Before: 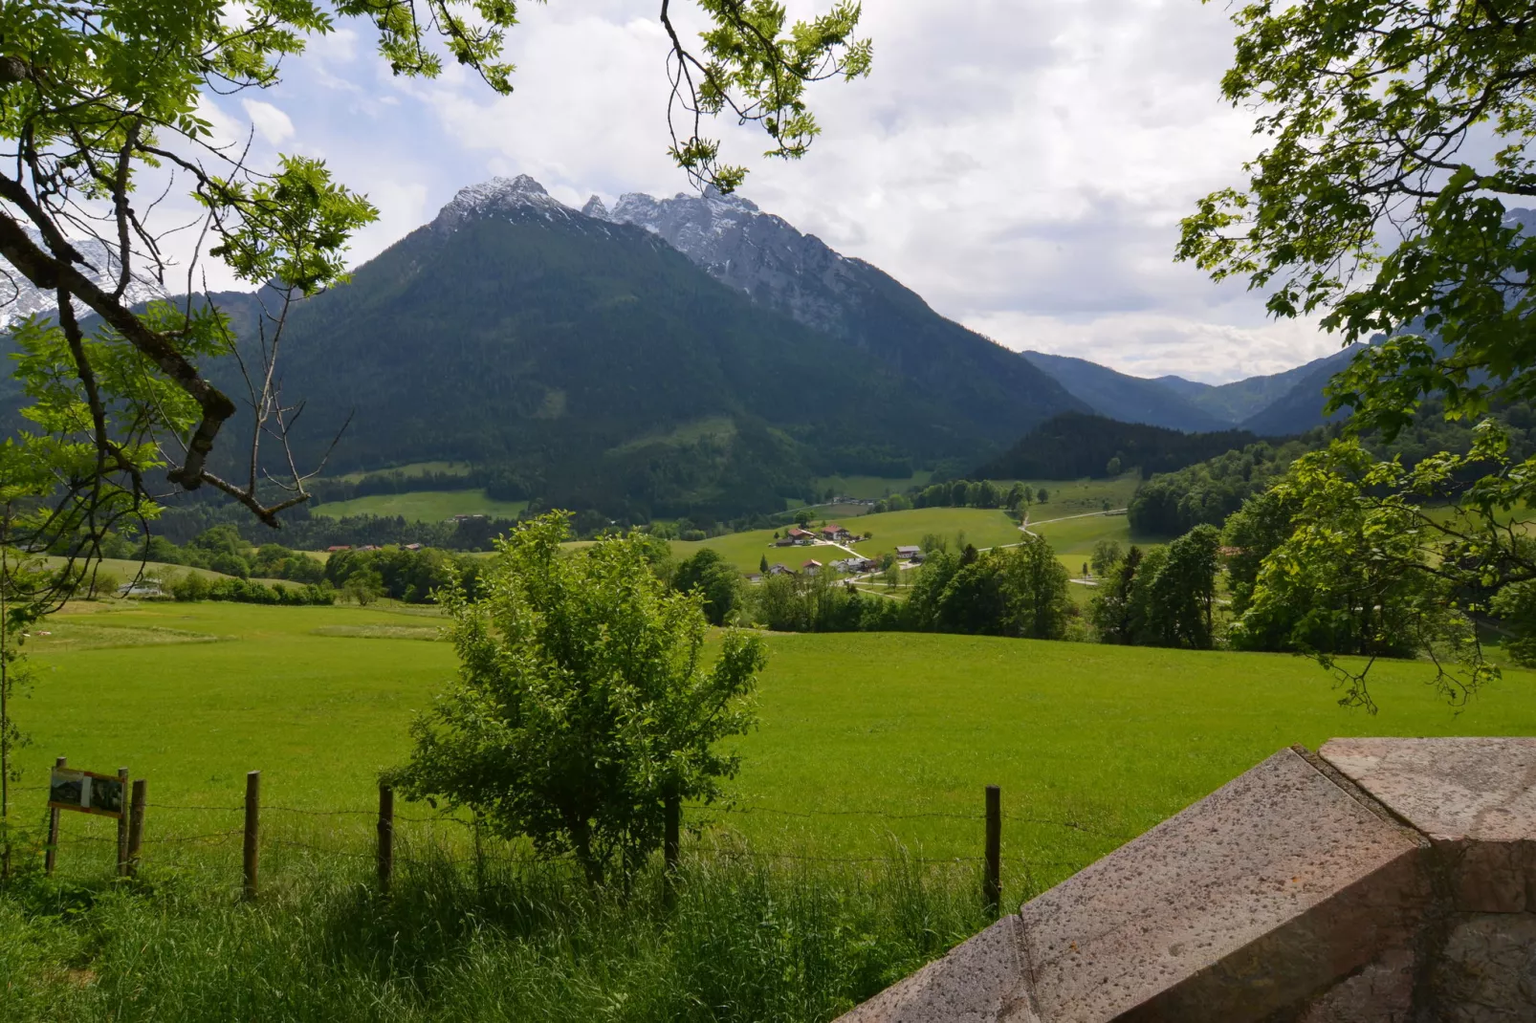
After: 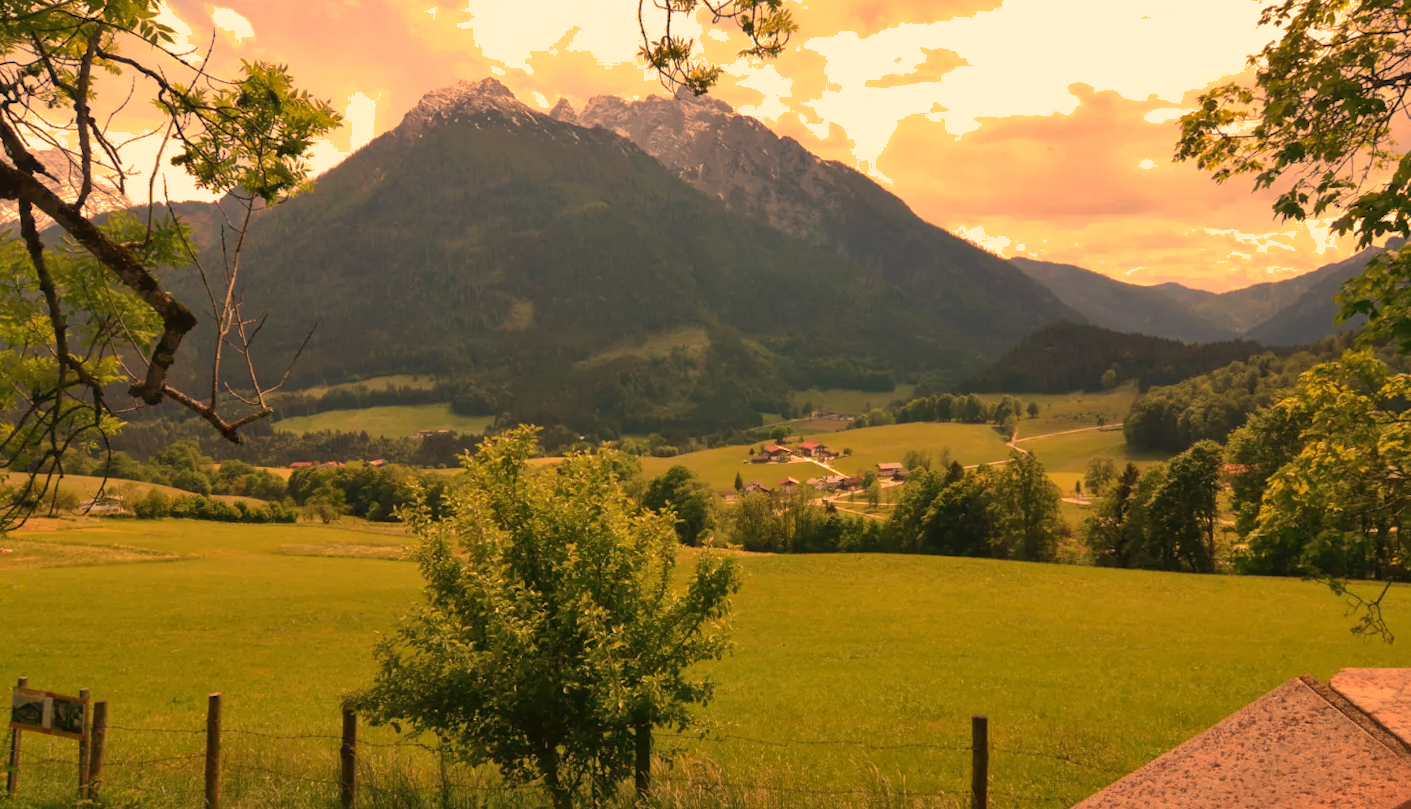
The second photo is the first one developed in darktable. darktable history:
white balance: red 1.467, blue 0.684
crop and rotate: left 2.425%, top 11.305%, right 9.6%, bottom 15.08%
shadows and highlights: on, module defaults
rotate and perspective: lens shift (horizontal) -0.055, automatic cropping off
